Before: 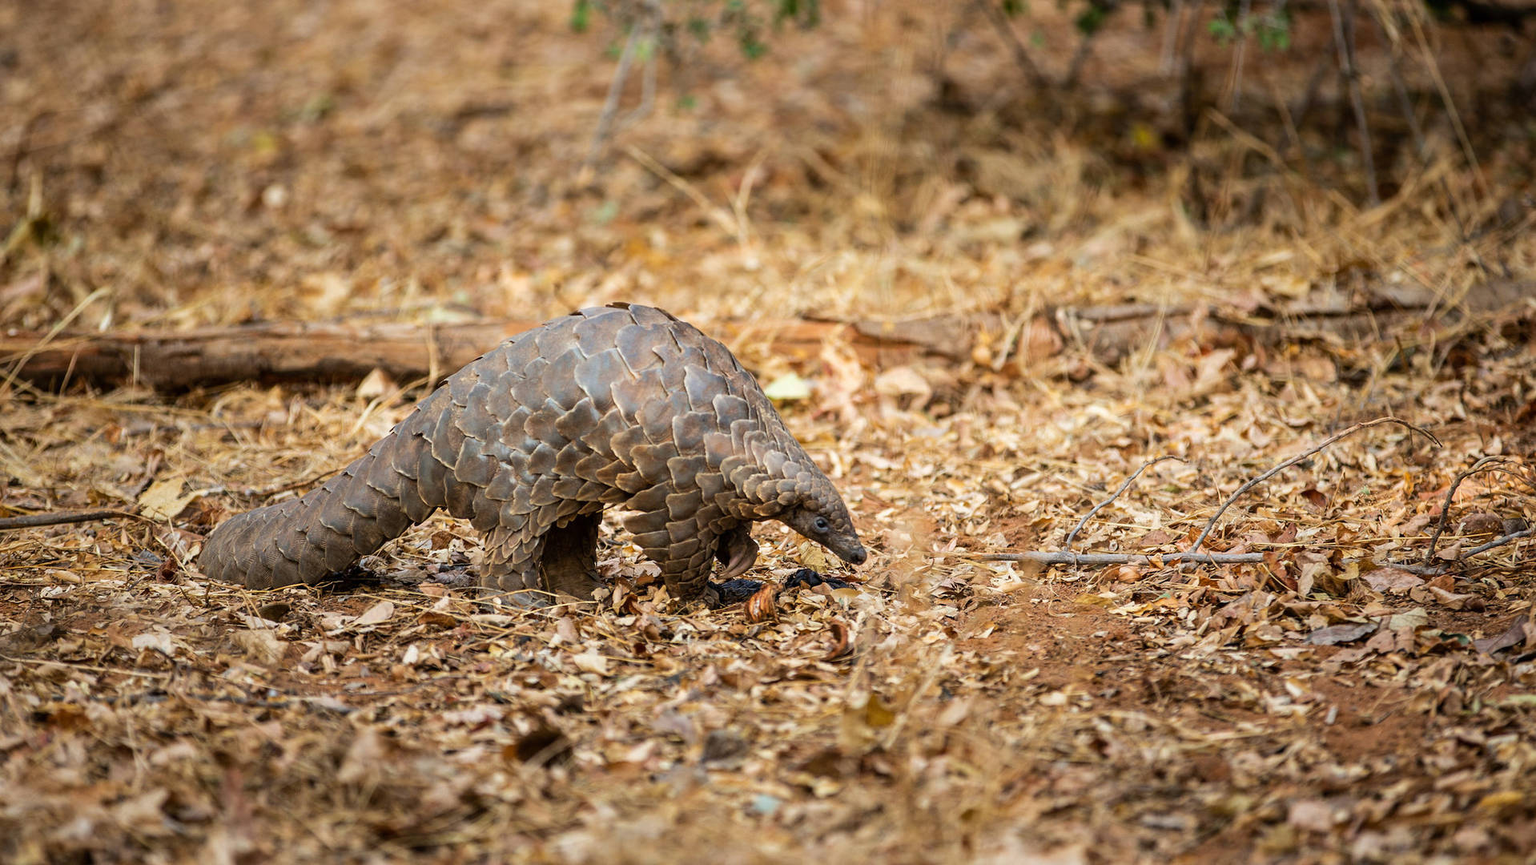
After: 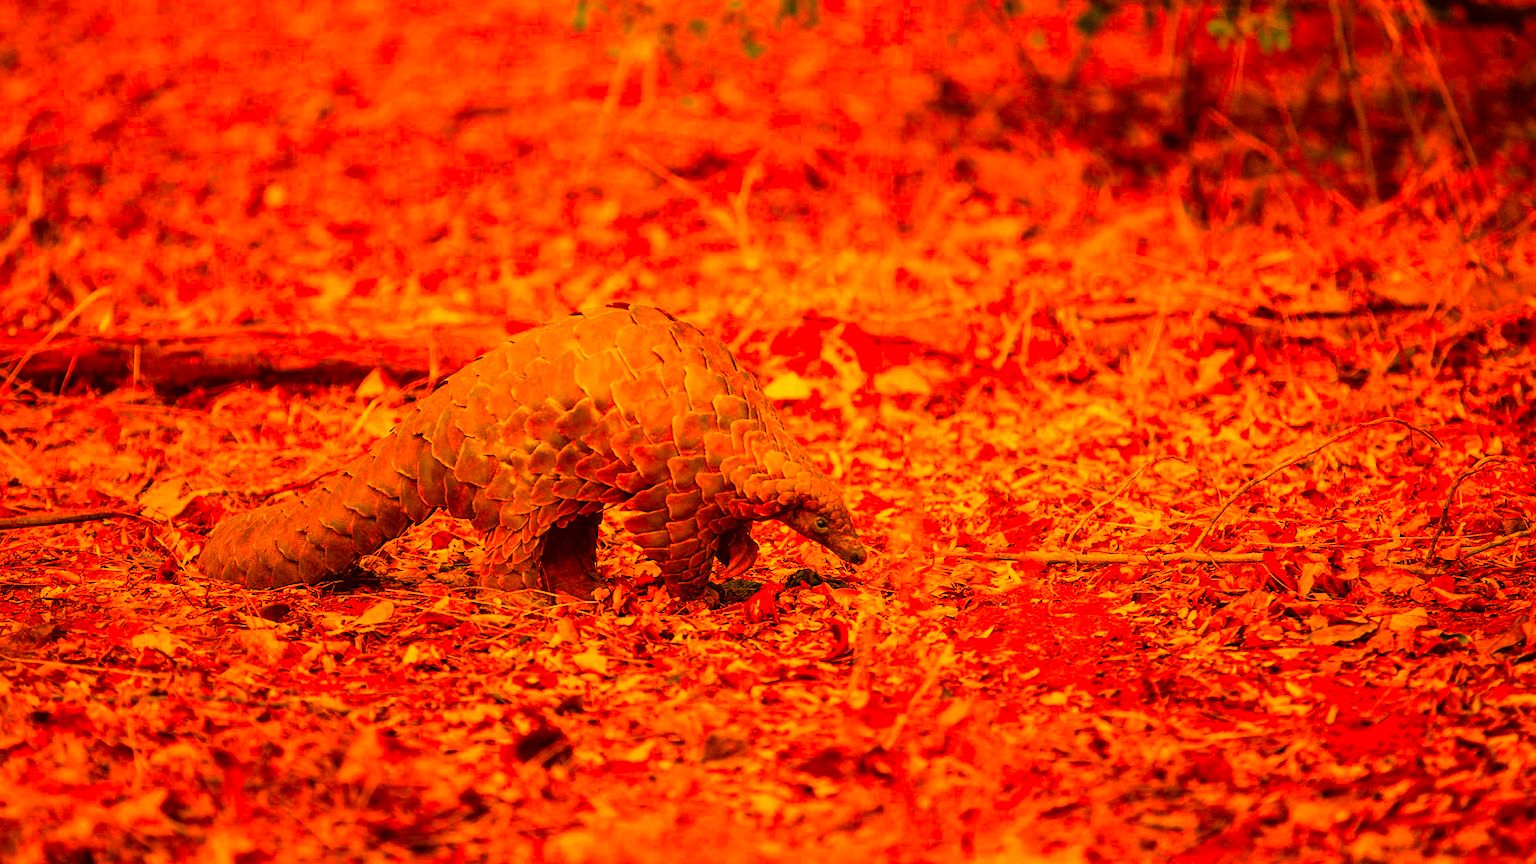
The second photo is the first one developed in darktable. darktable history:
white balance: red 1.467, blue 0.684
color correction: highlights a* 10.44, highlights b* 30.04, shadows a* 2.73, shadows b* 17.51, saturation 1.72
